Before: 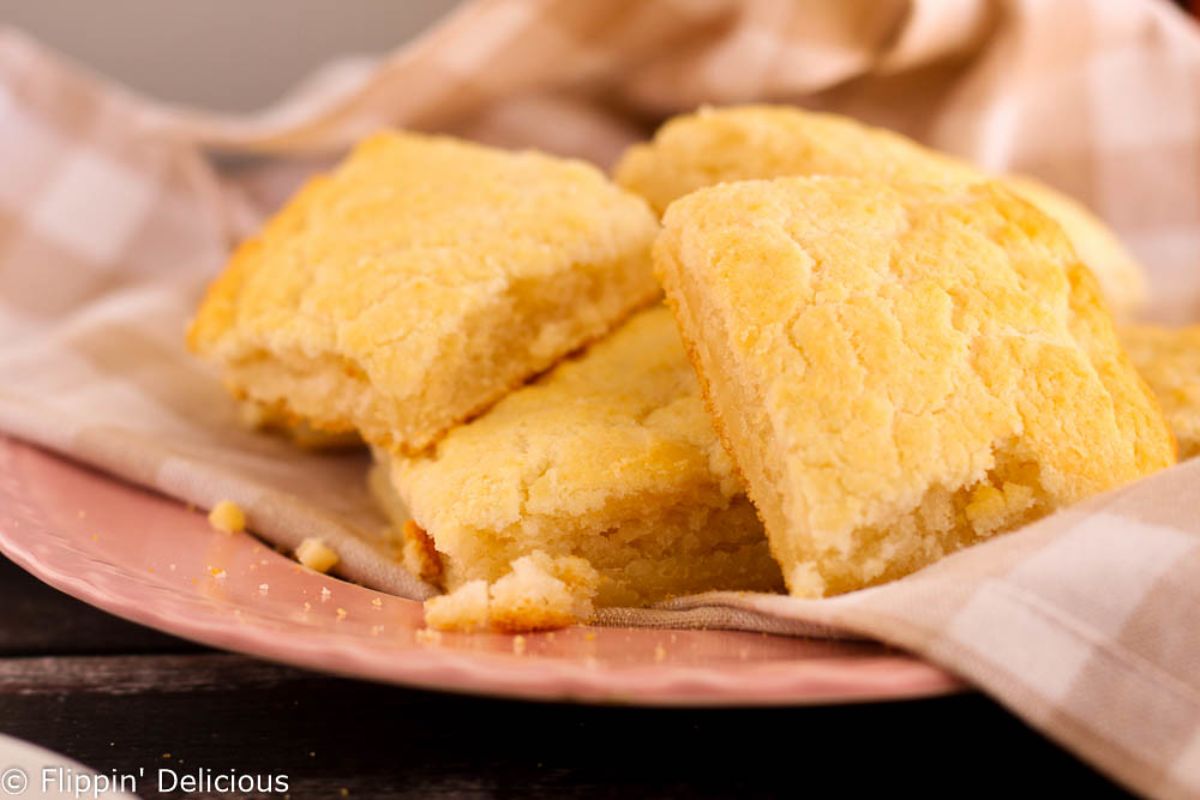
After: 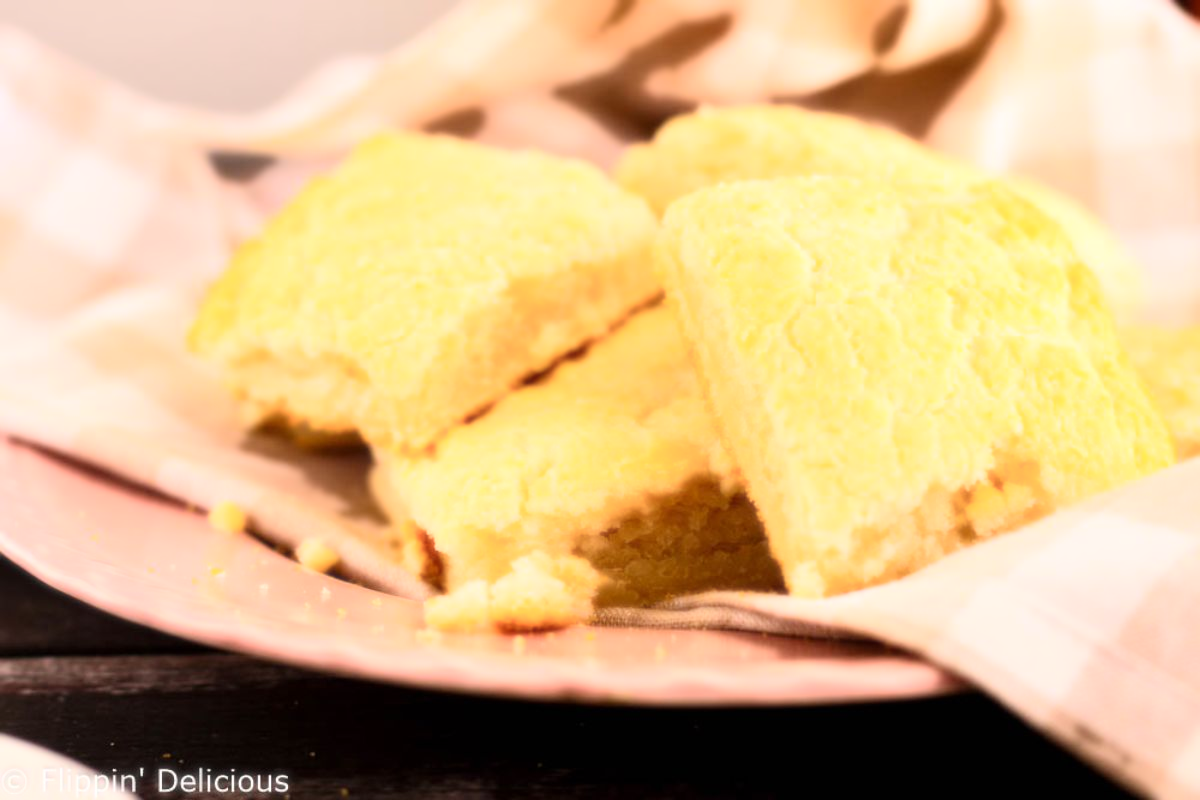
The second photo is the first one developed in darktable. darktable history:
exposure: exposure -0.04 EV, compensate highlight preservation false
bloom: size 0%, threshold 54.82%, strength 8.31%
